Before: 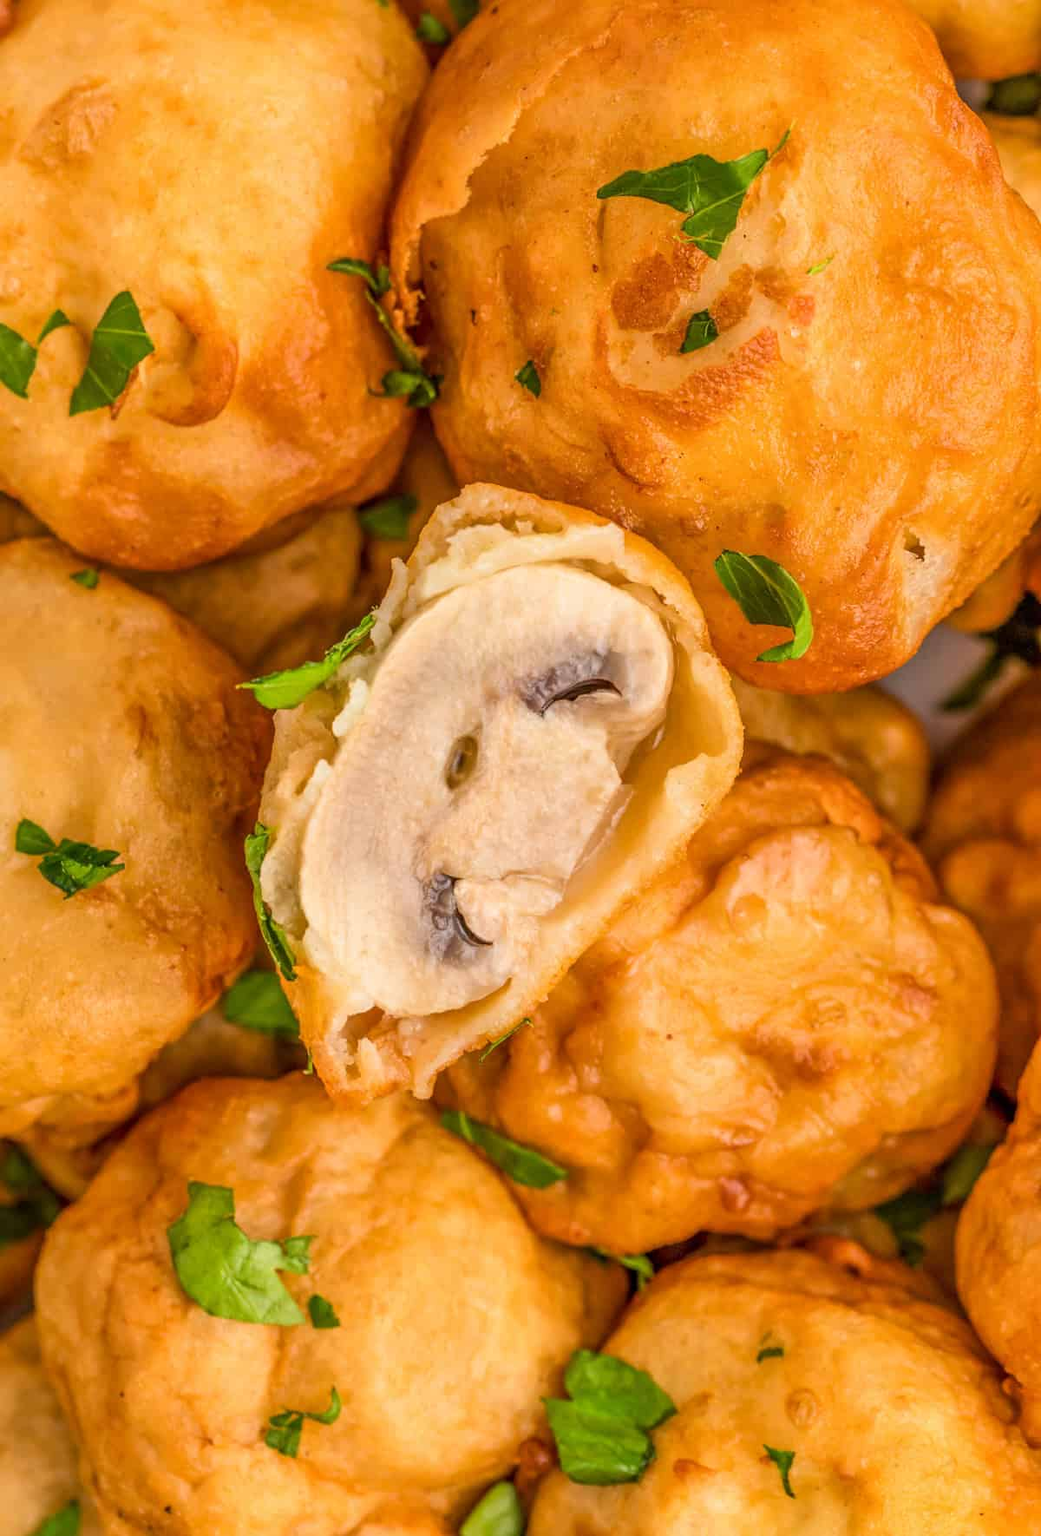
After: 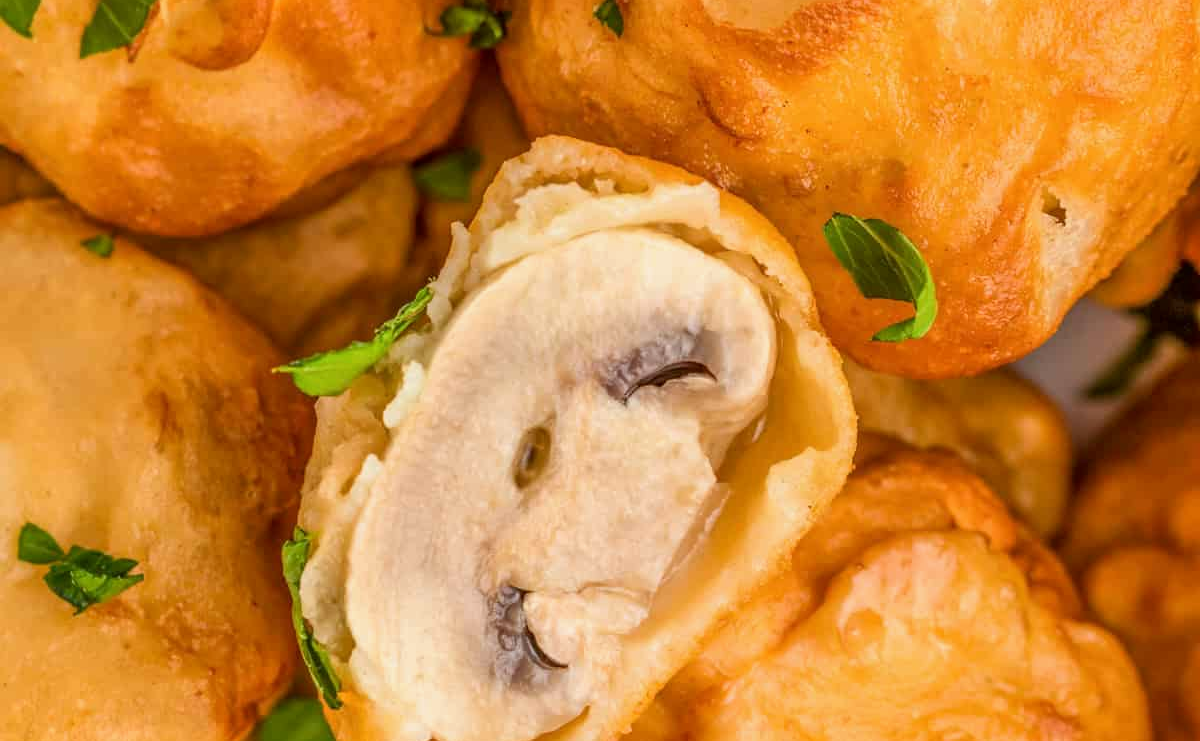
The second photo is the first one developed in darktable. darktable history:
crop and rotate: top 23.84%, bottom 34.294%
color correction: highlights a* -2.73, highlights b* -2.09, shadows a* 2.41, shadows b* 2.73
